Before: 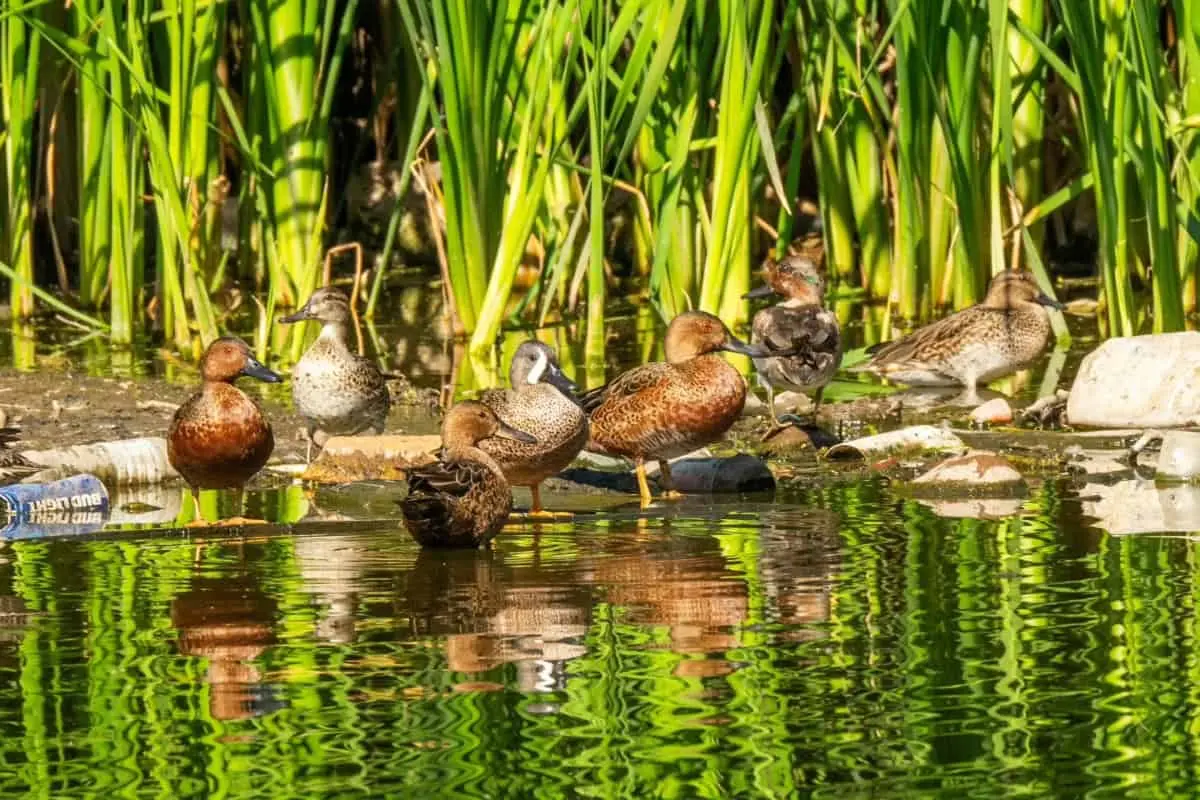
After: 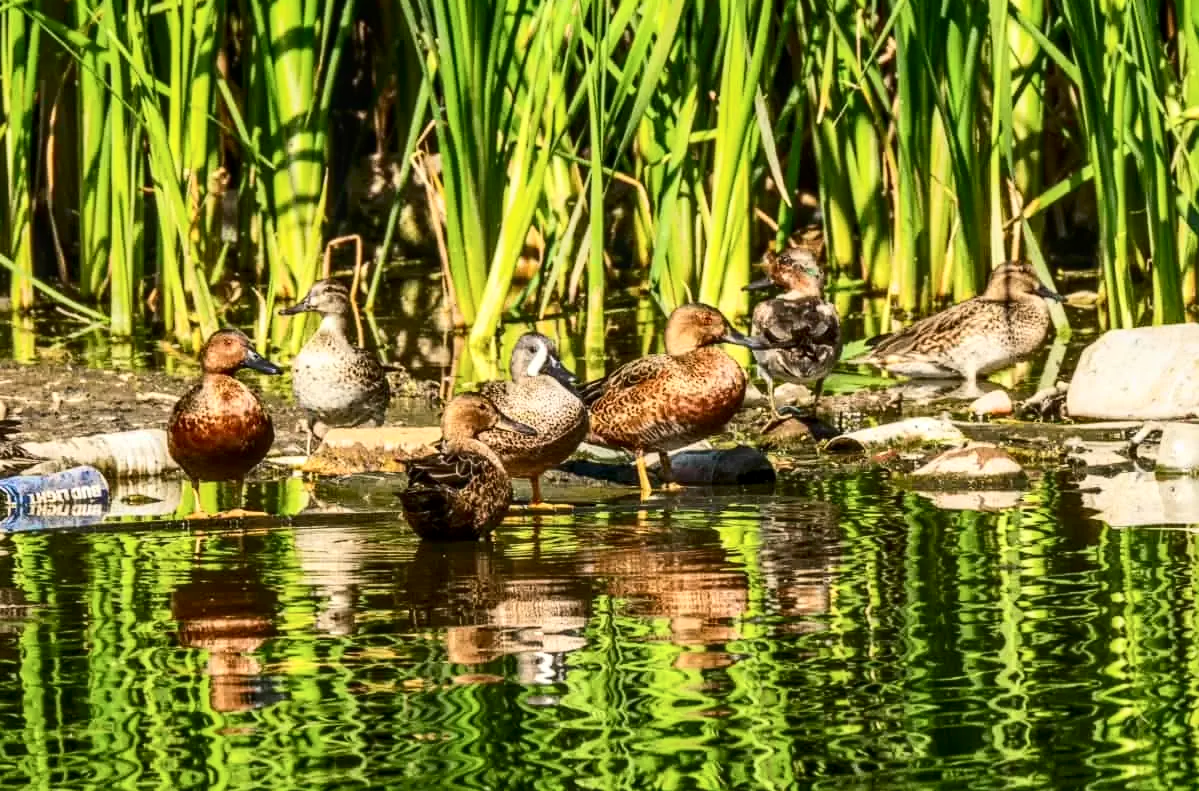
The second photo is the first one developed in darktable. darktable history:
crop: top 1.049%, right 0.001%
contrast brightness saturation: contrast 0.28
local contrast: on, module defaults
